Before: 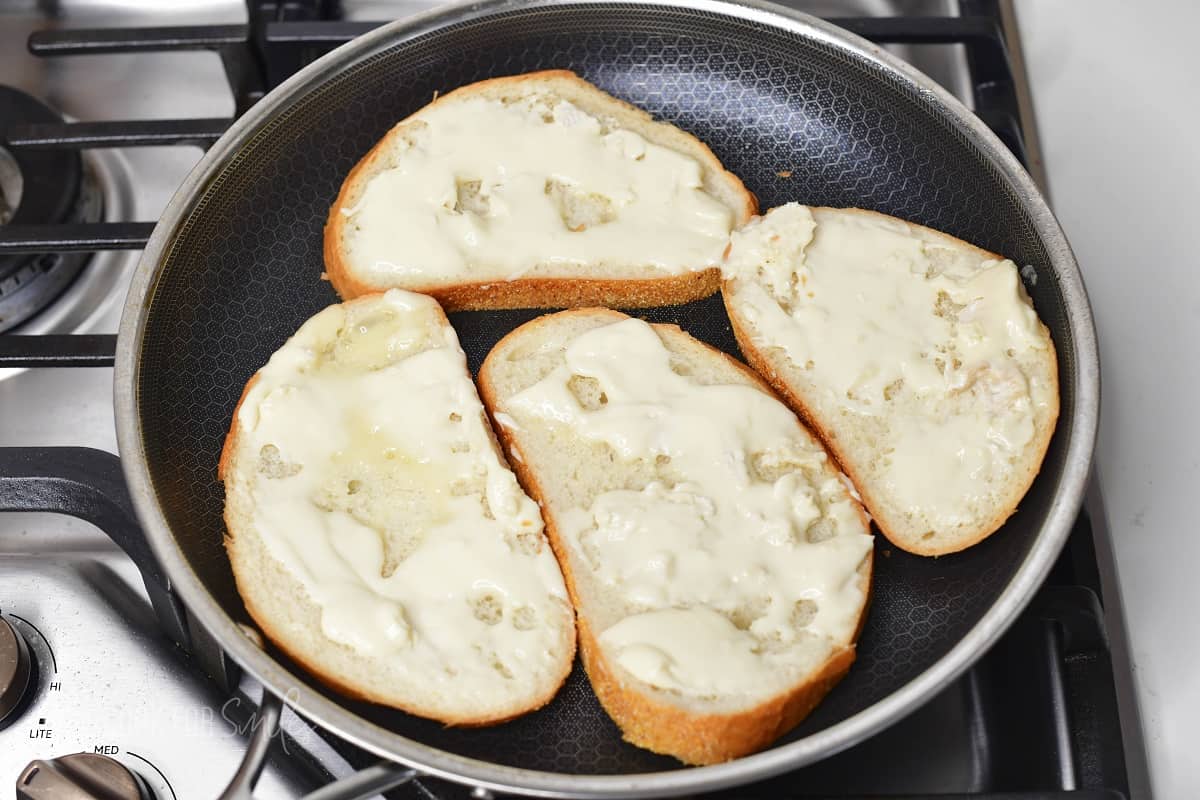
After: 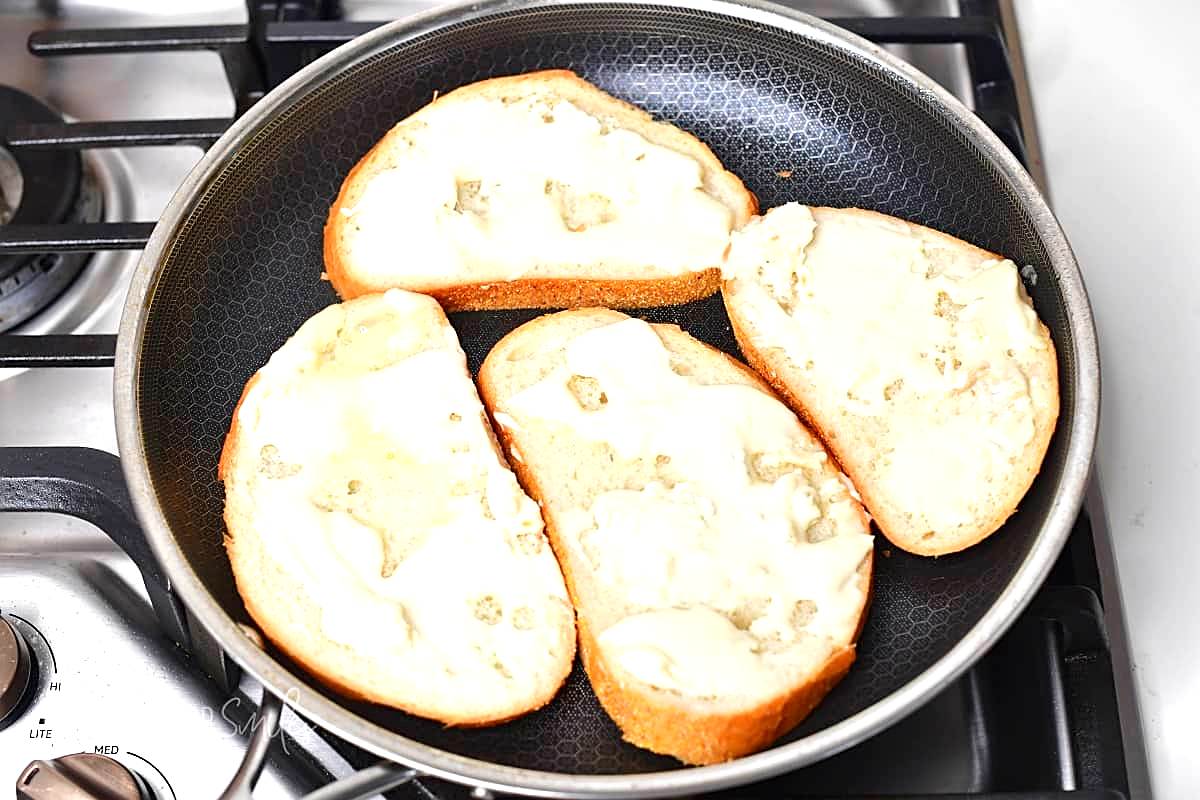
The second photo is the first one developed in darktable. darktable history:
sharpen: on, module defaults
exposure: black level correction 0, exposure 0.6 EV, compensate exposure bias true, compensate highlight preservation false
